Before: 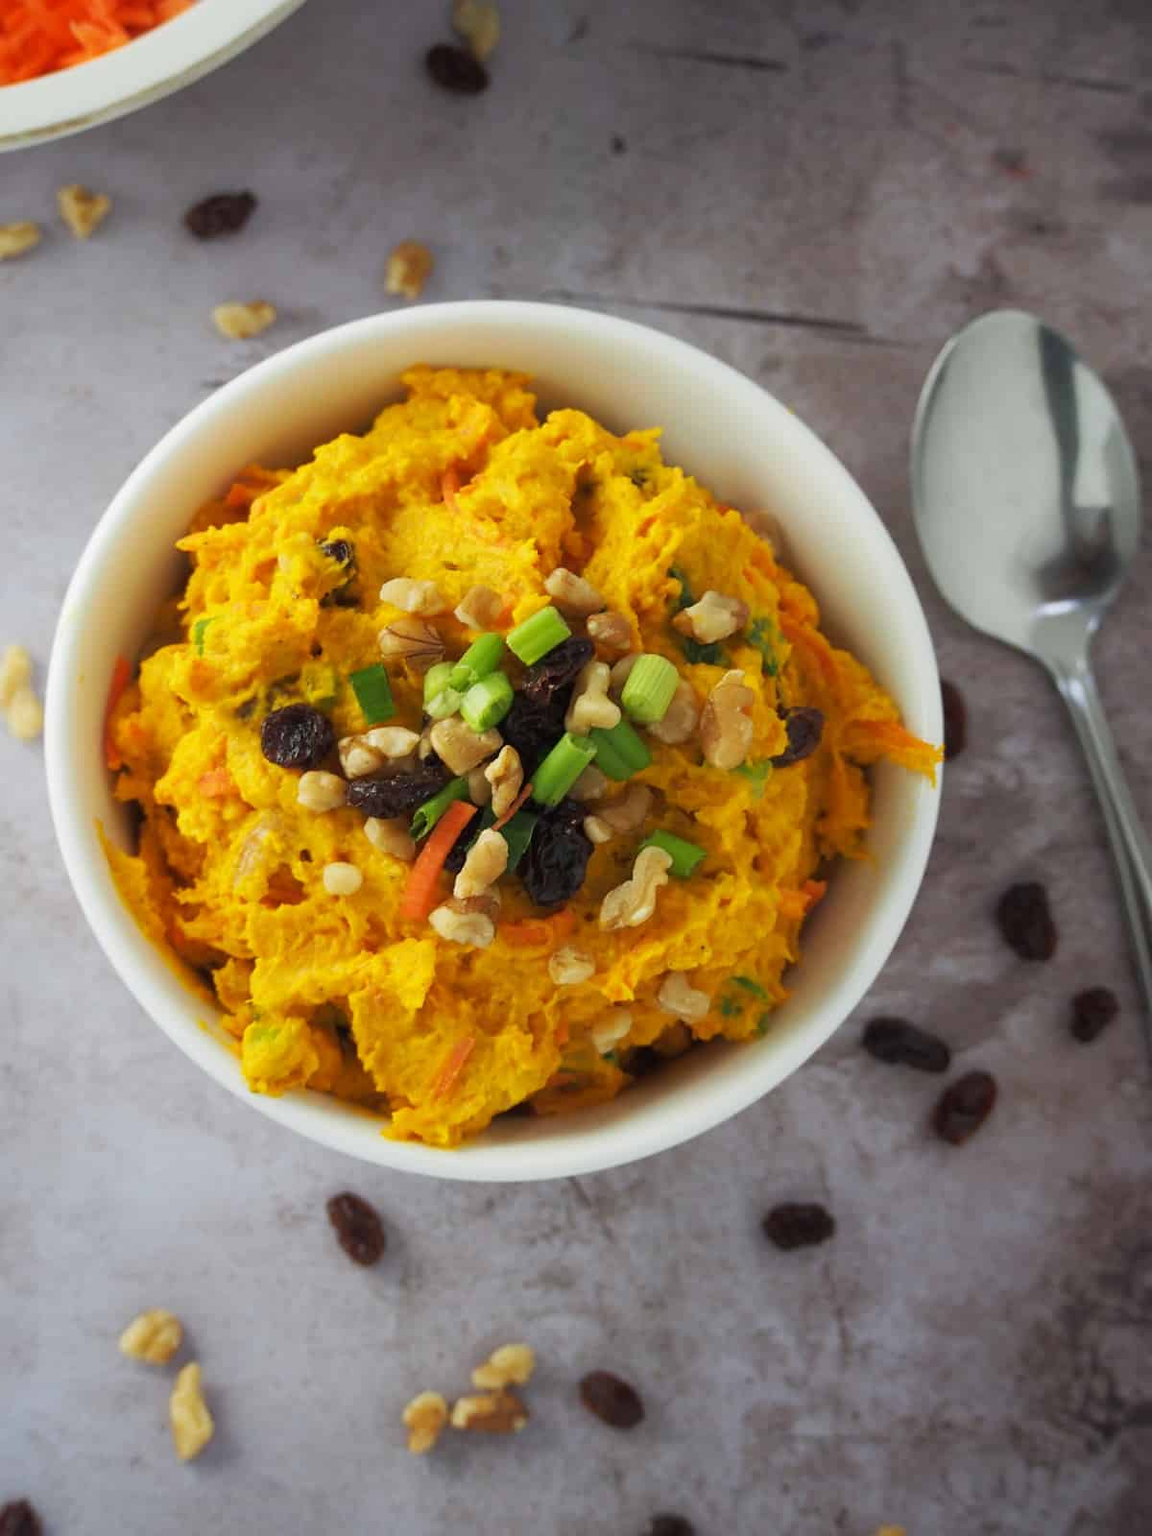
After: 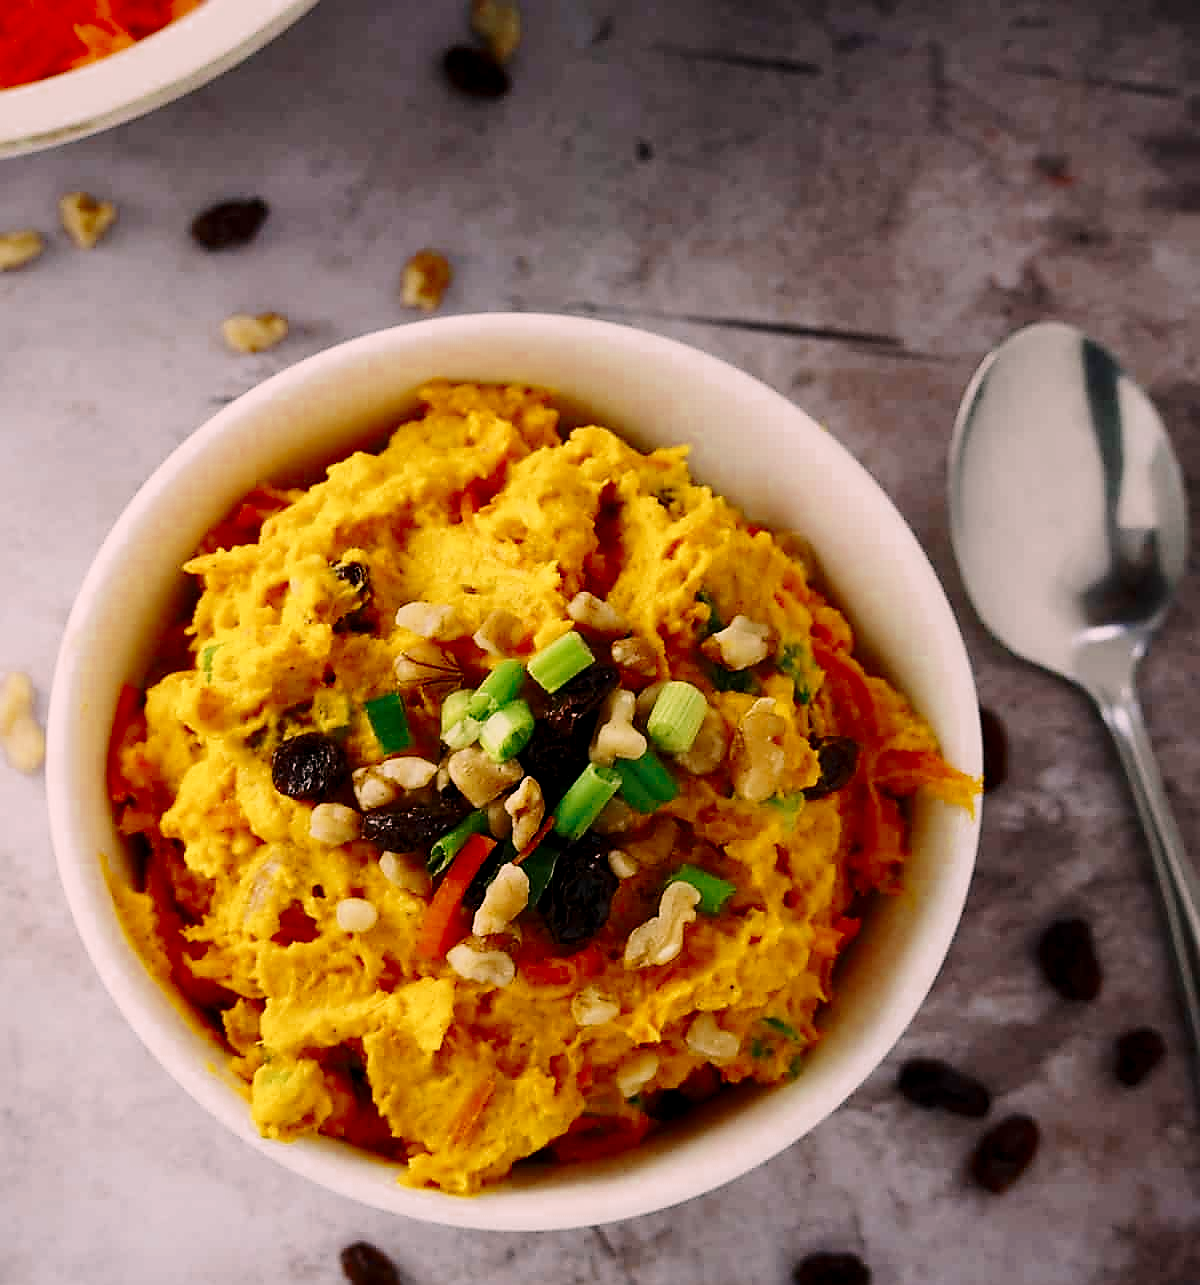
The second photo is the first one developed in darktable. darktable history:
crop: bottom 19.644%
color zones: curves: ch0 [(0, 0.5) (0.125, 0.4) (0.25, 0.5) (0.375, 0.4) (0.5, 0.4) (0.625, 0.35) (0.75, 0.35) (0.875, 0.5)]; ch1 [(0, 0.35) (0.125, 0.45) (0.25, 0.35) (0.375, 0.35) (0.5, 0.35) (0.625, 0.35) (0.75, 0.45) (0.875, 0.35)]; ch2 [(0, 0.6) (0.125, 0.5) (0.25, 0.5) (0.375, 0.6) (0.5, 0.6) (0.625, 0.5) (0.75, 0.5) (0.875, 0.5)]
exposure: black level correction 0.009, exposure -0.637 EV, compensate highlight preservation false
sharpen: radius 1.4, amount 1.25, threshold 0.7
color correction: highlights a* 14.52, highlights b* 4.84
contrast brightness saturation: contrast 0.13, brightness -0.05, saturation 0.16
base curve: curves: ch0 [(0, 0) (0.028, 0.03) (0.121, 0.232) (0.46, 0.748) (0.859, 0.968) (1, 1)], preserve colors none
